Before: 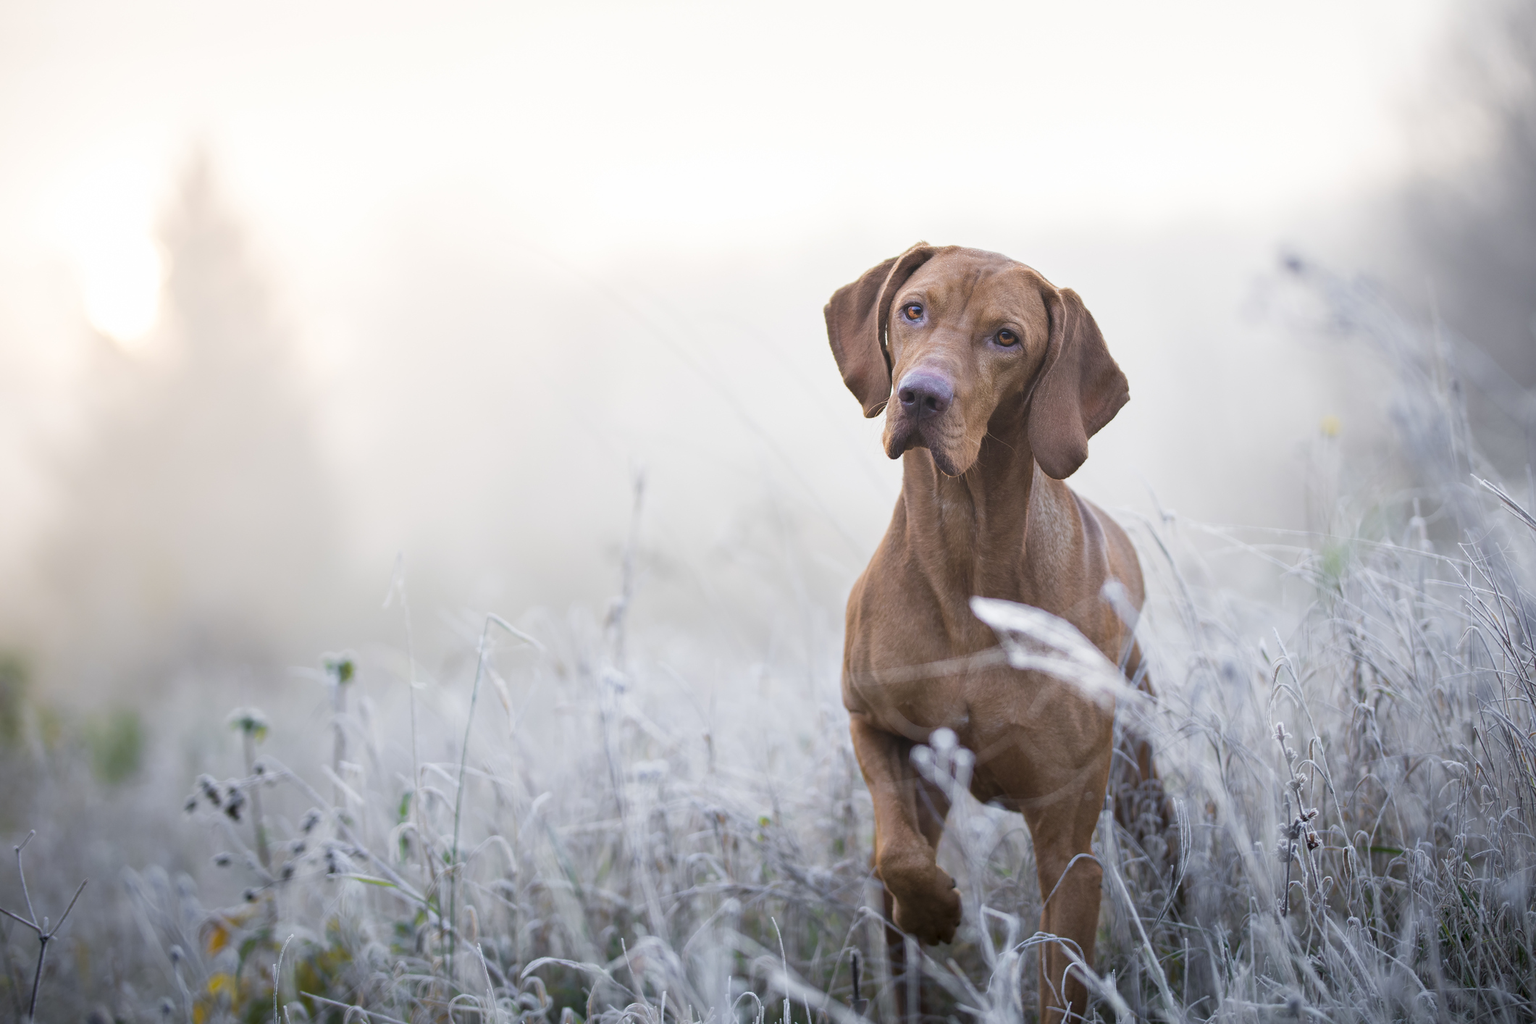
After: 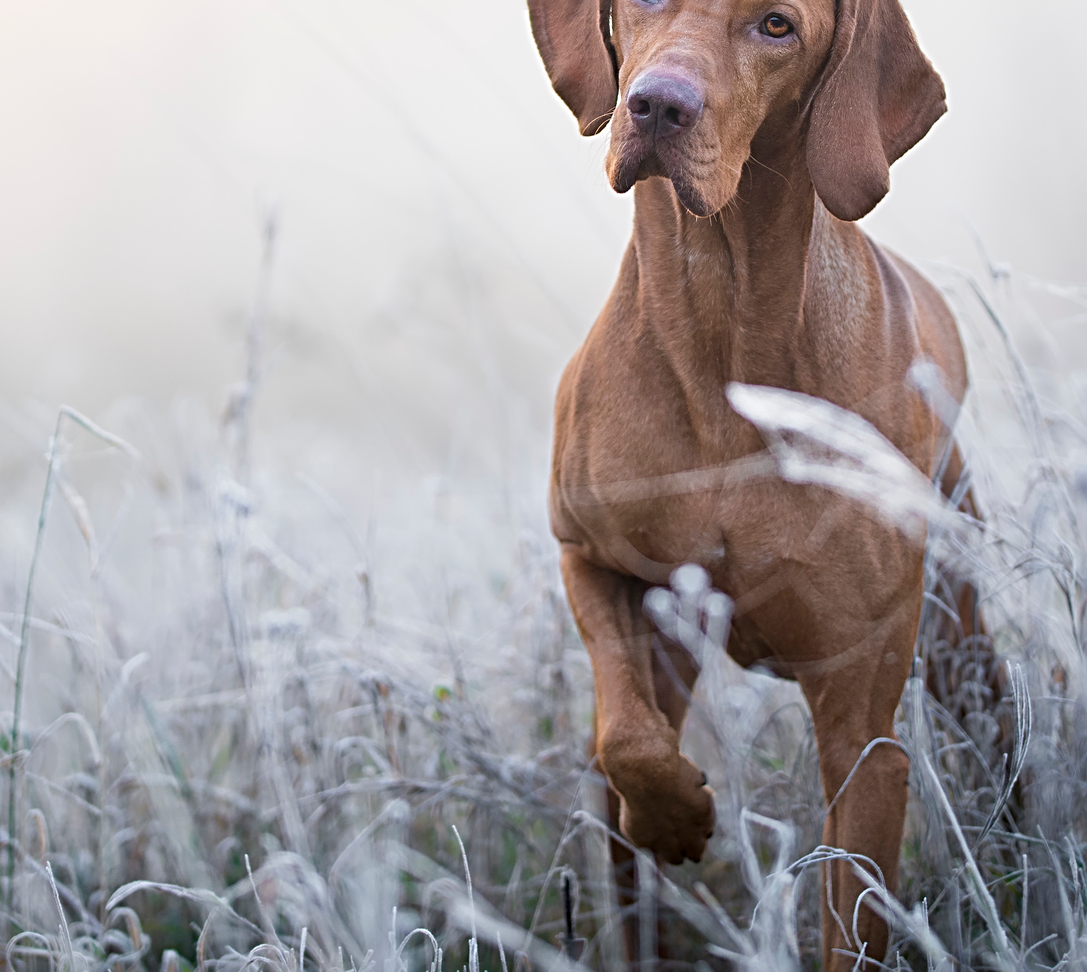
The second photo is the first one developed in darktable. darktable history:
sharpen: radius 3.997
crop and rotate: left 28.931%, top 31.232%, right 19.808%
